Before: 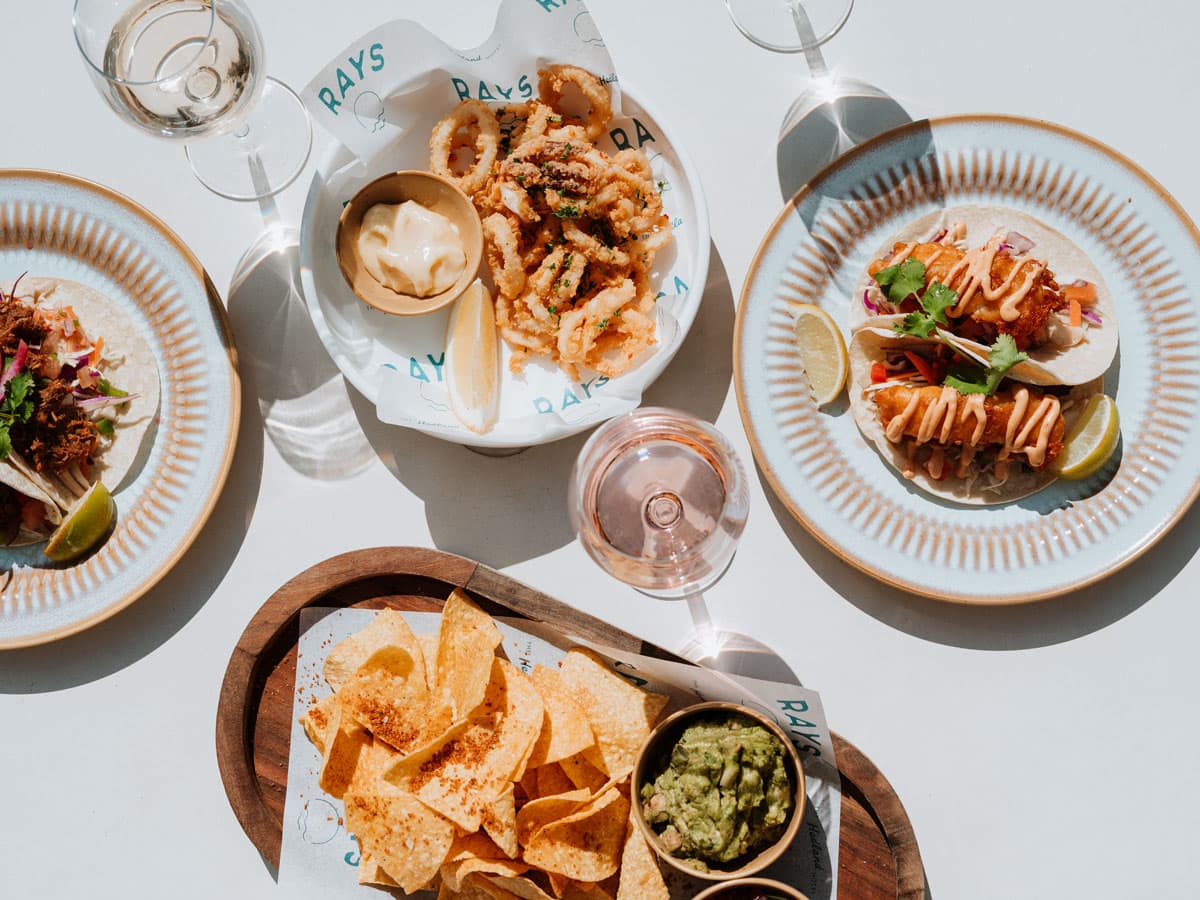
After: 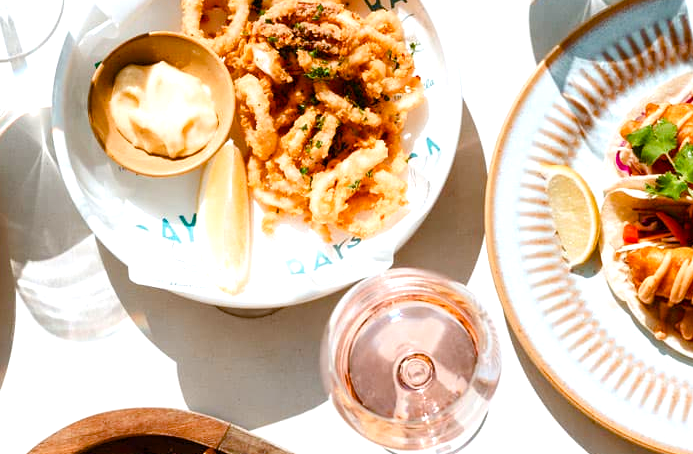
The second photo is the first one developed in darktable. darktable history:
tone equalizer: mask exposure compensation -0.495 EV
color balance rgb: perceptual saturation grading › global saturation 20%, perceptual saturation grading › highlights -25.194%, perceptual saturation grading › shadows 50.12%, global vibrance 24.659%
exposure: exposure 0.743 EV, compensate highlight preservation false
crop: left 20.743%, top 15.515%, right 21.472%, bottom 34.014%
